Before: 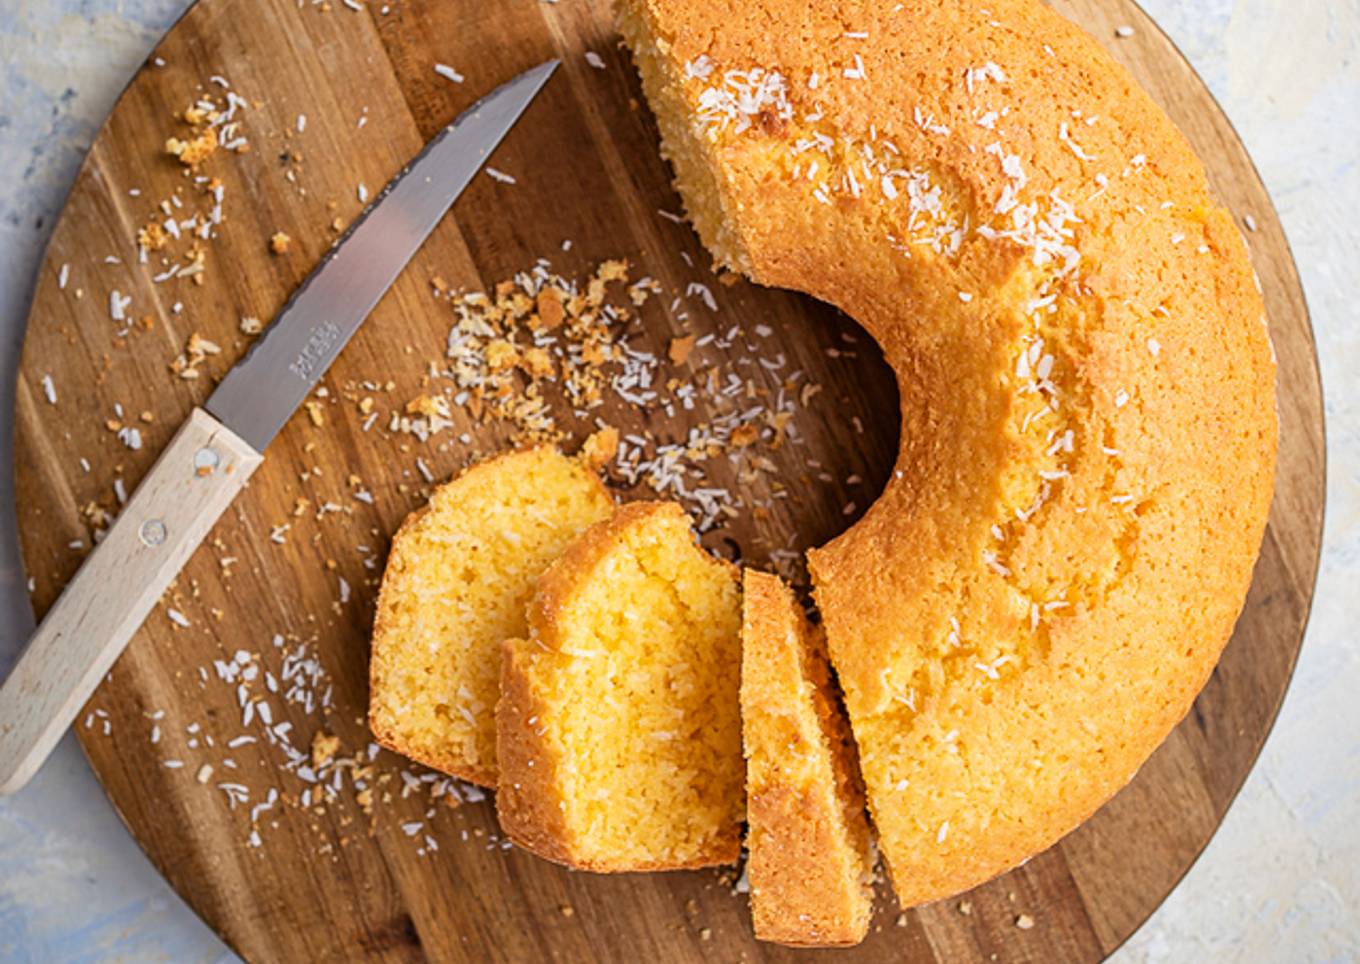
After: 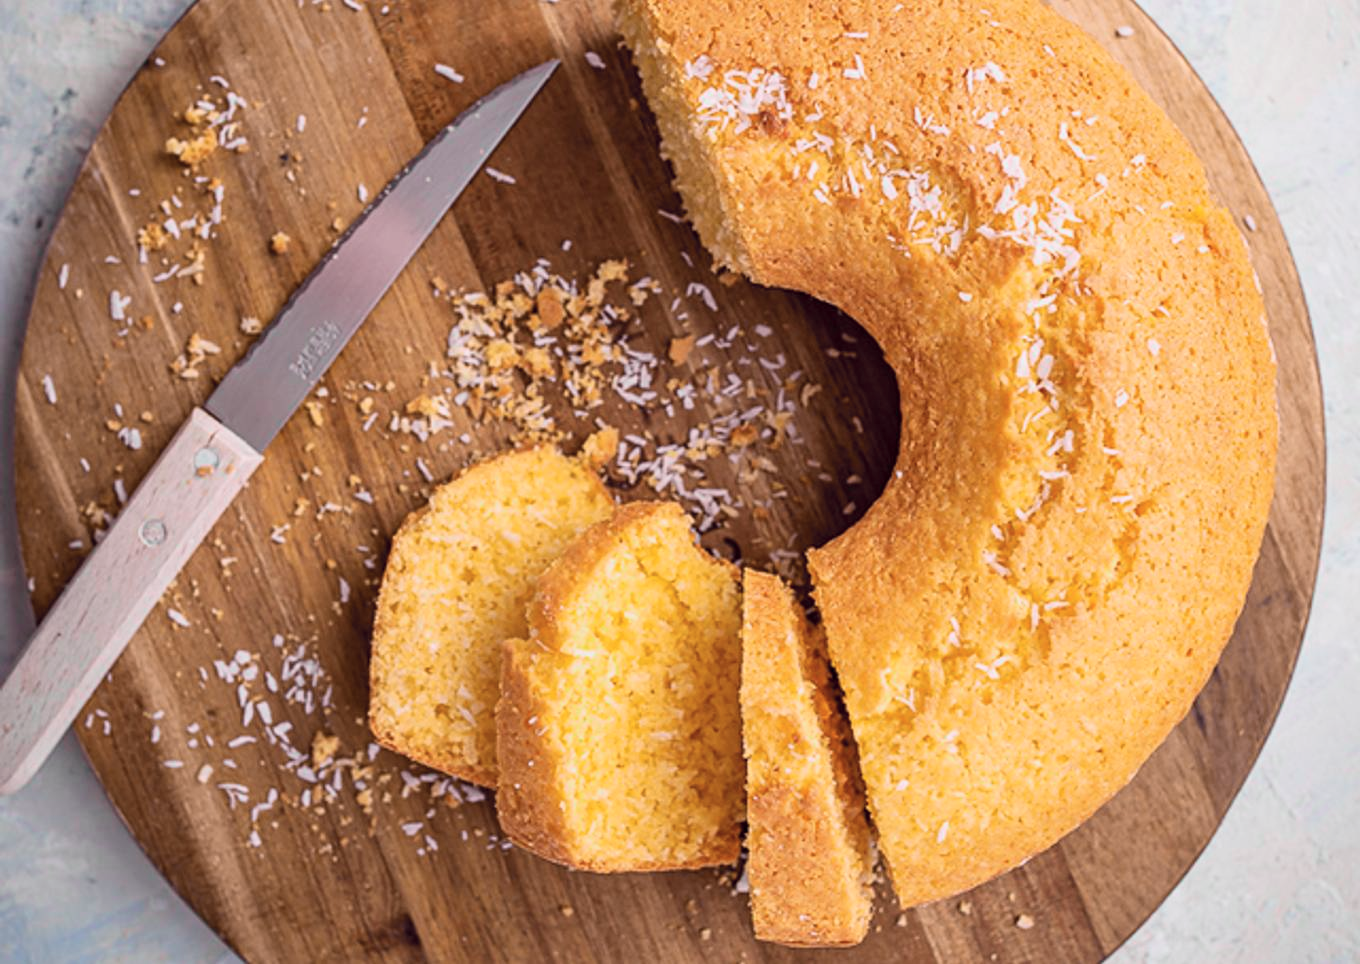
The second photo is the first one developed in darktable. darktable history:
tone curve: curves: ch0 [(0, 0) (0.822, 0.825) (0.994, 0.955)]; ch1 [(0, 0) (0.226, 0.261) (0.383, 0.397) (0.46, 0.46) (0.498, 0.501) (0.524, 0.543) (0.578, 0.575) (1, 1)]; ch2 [(0, 0) (0.438, 0.456) (0.5, 0.495) (0.547, 0.515) (0.597, 0.58) (0.629, 0.603) (1, 1)], color space Lab, independent channels, preserve colors none
